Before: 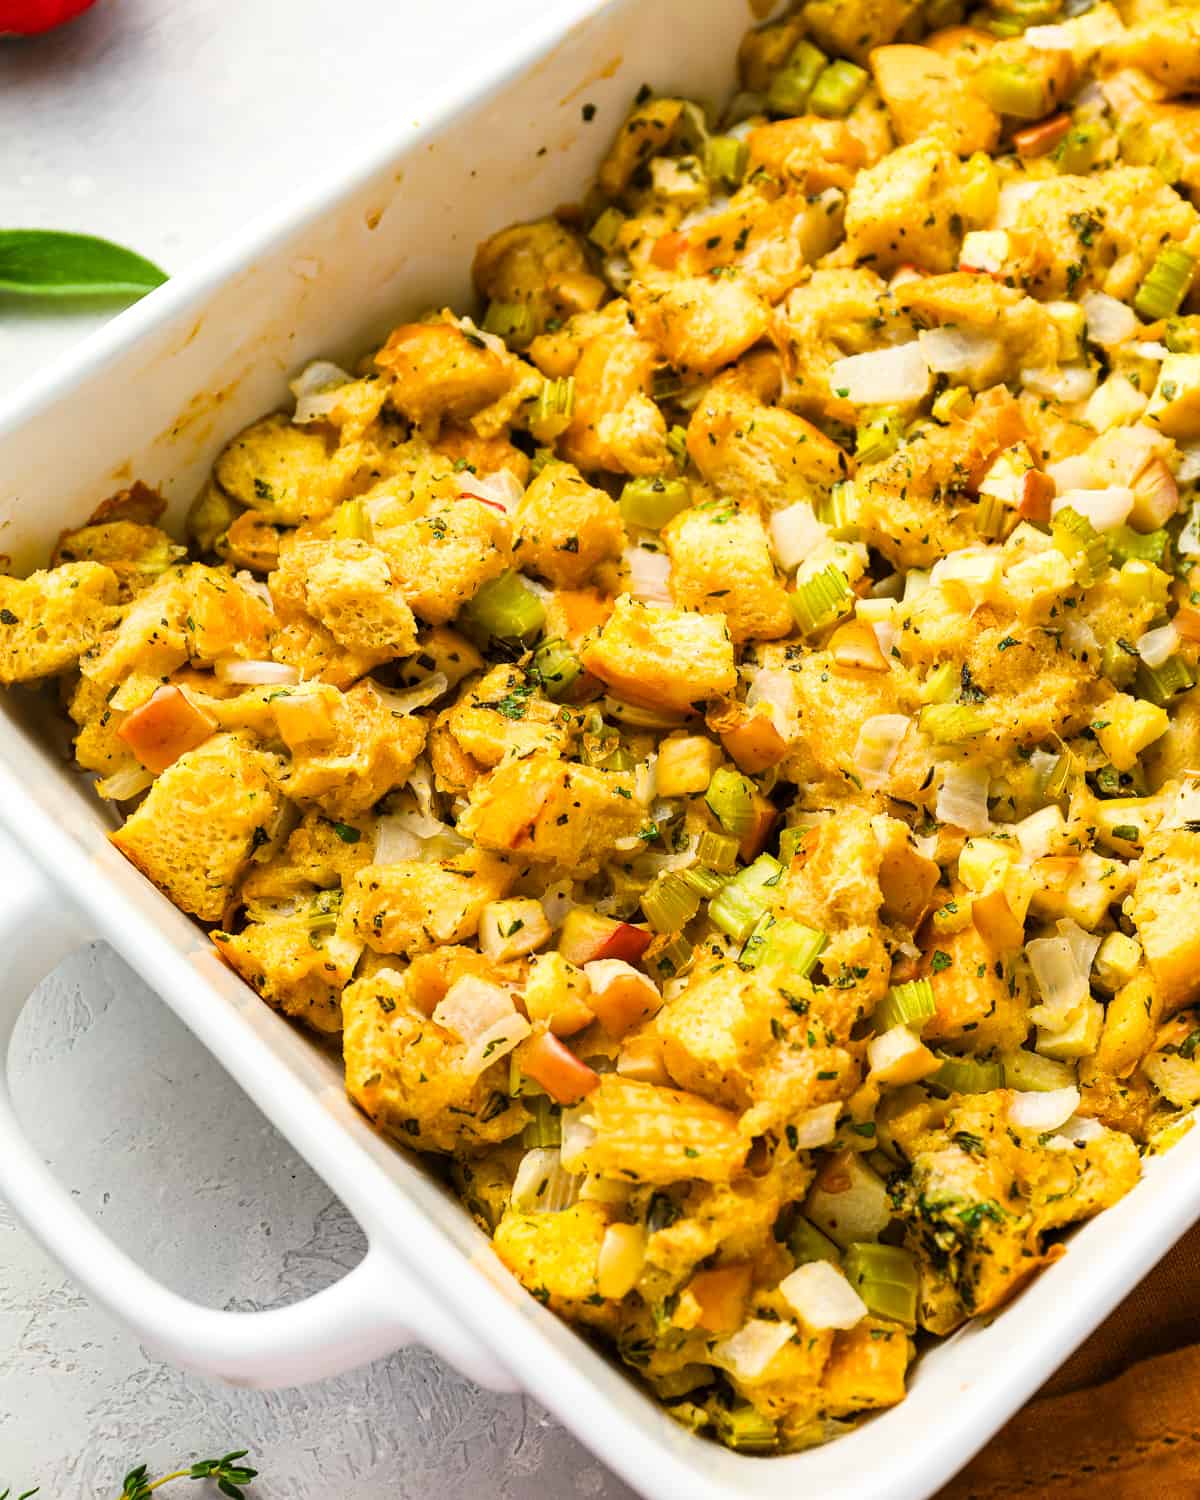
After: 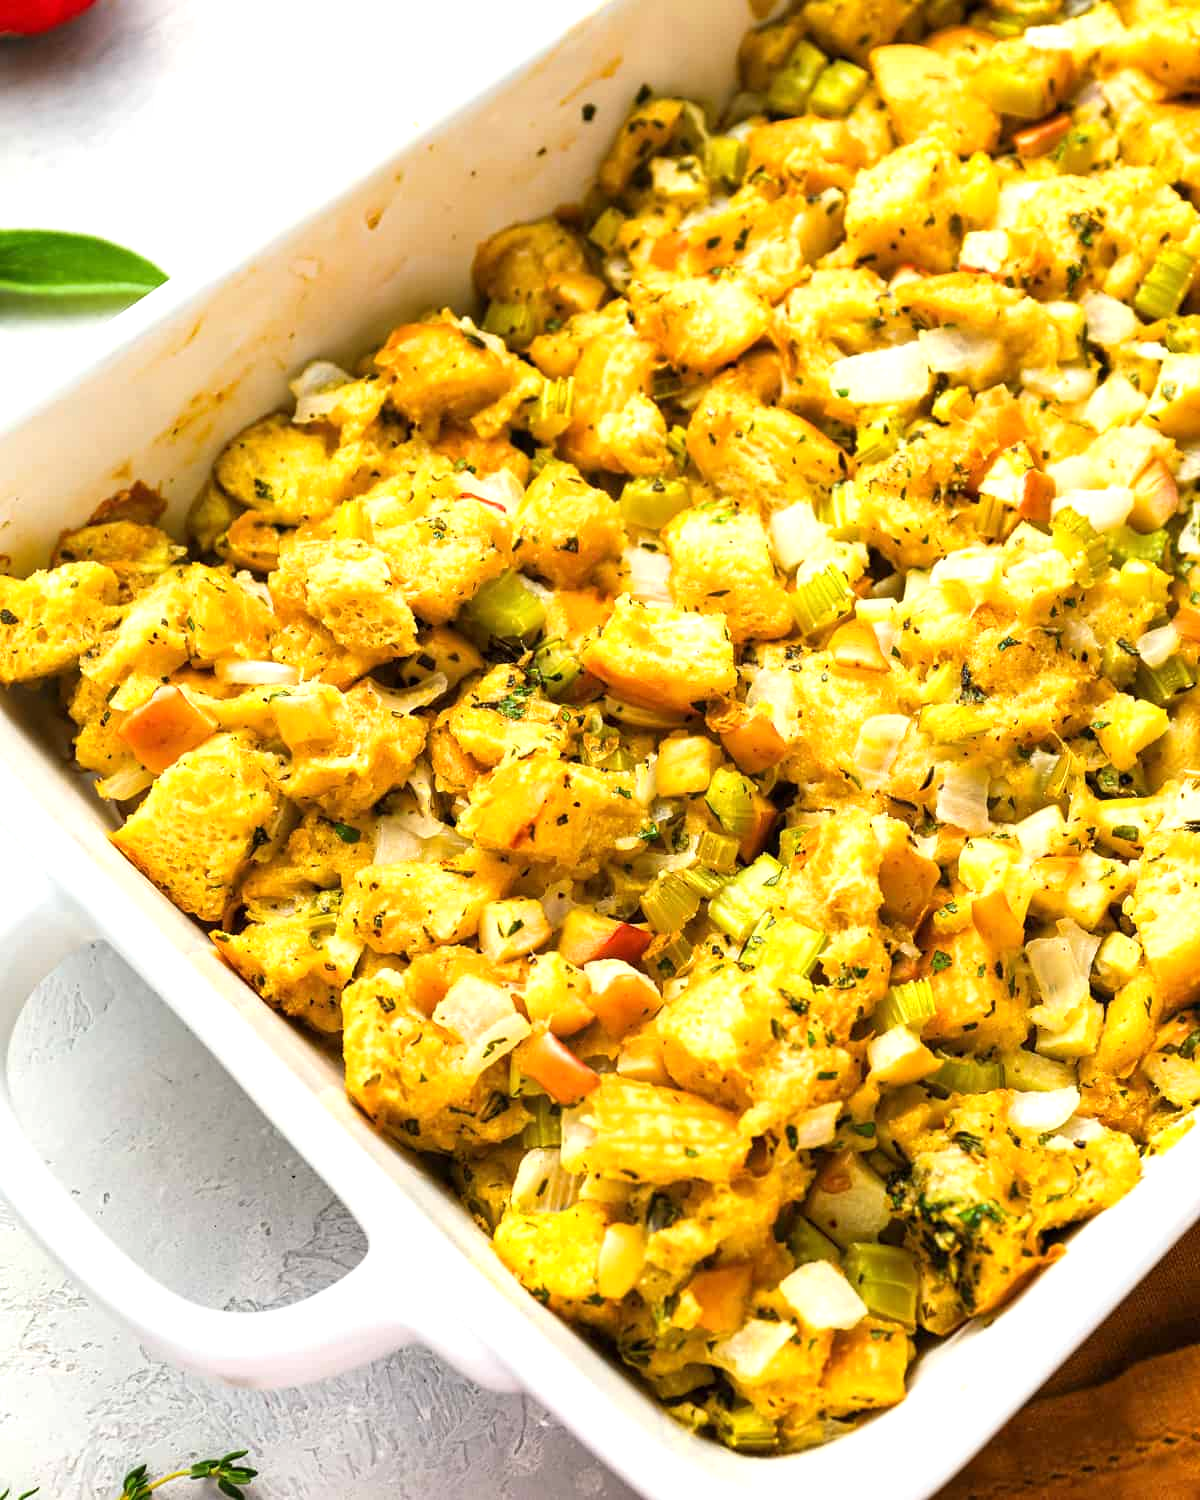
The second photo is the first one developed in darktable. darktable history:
exposure: exposure 0.425 EV, compensate highlight preservation false
